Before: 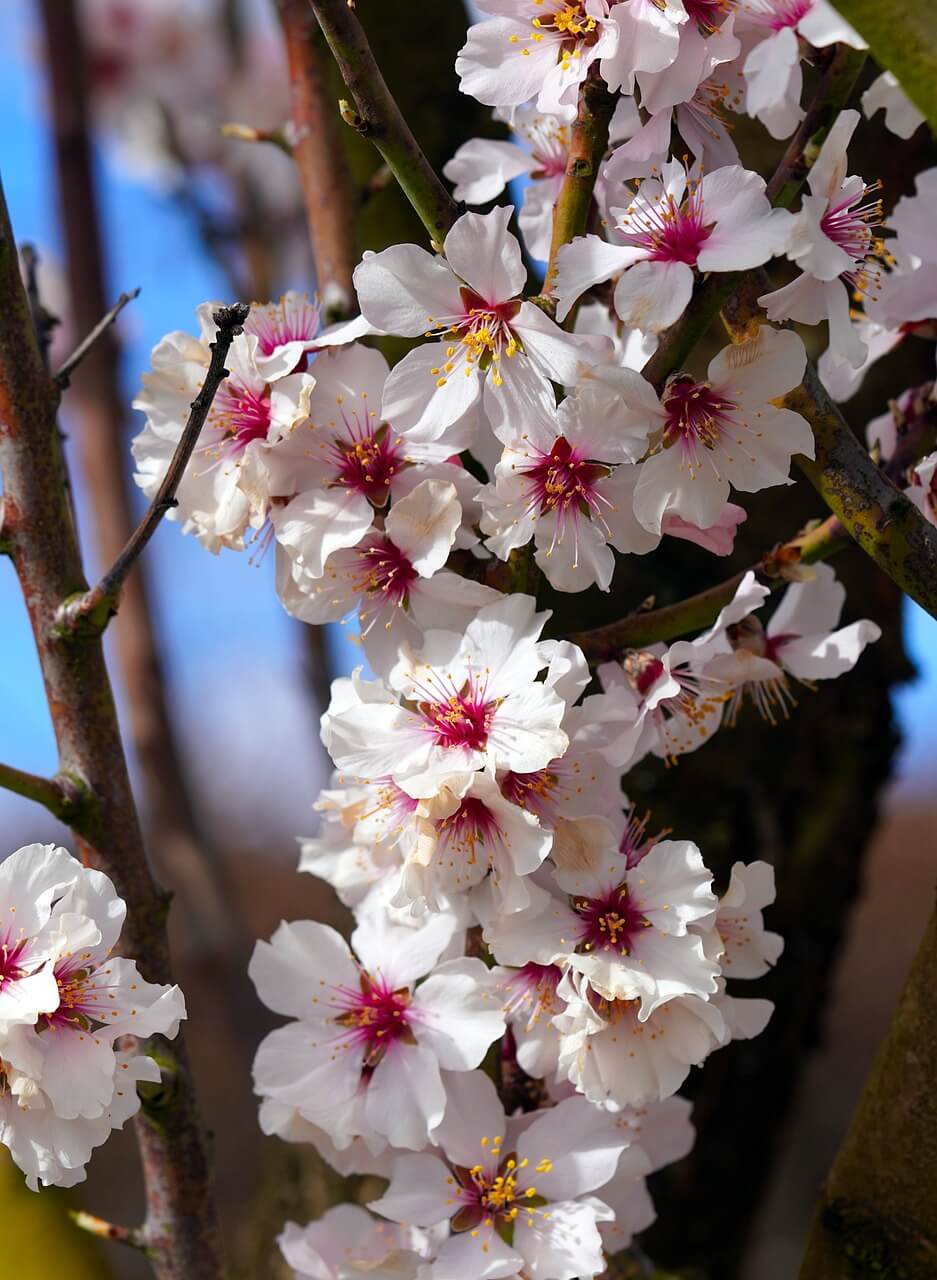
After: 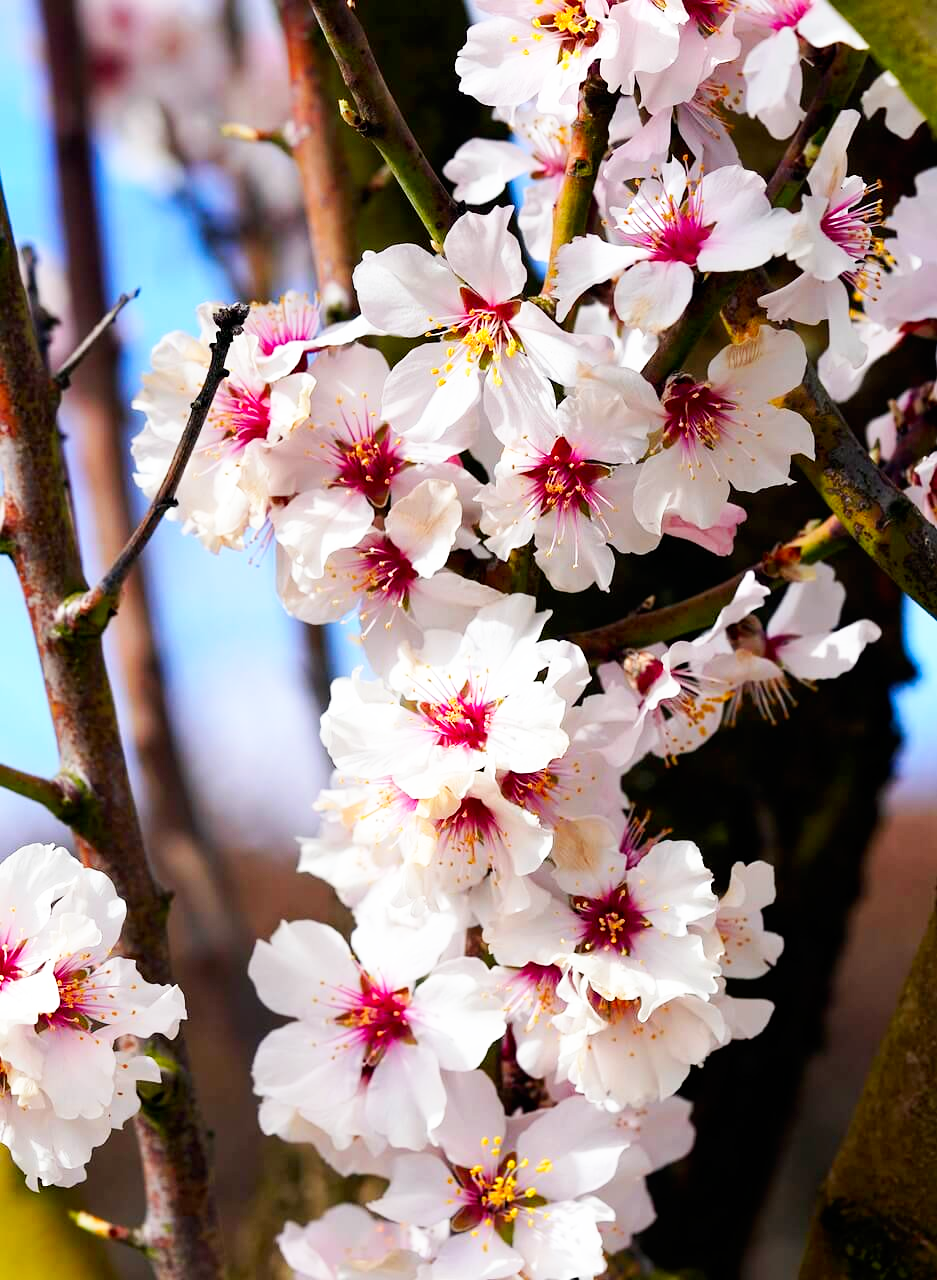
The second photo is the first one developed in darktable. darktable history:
contrast brightness saturation: contrast 0.1, brightness 0.03, saturation 0.09
base curve: curves: ch0 [(0, 0) (0.005, 0.002) (0.15, 0.3) (0.4, 0.7) (0.75, 0.95) (1, 1)], preserve colors none
